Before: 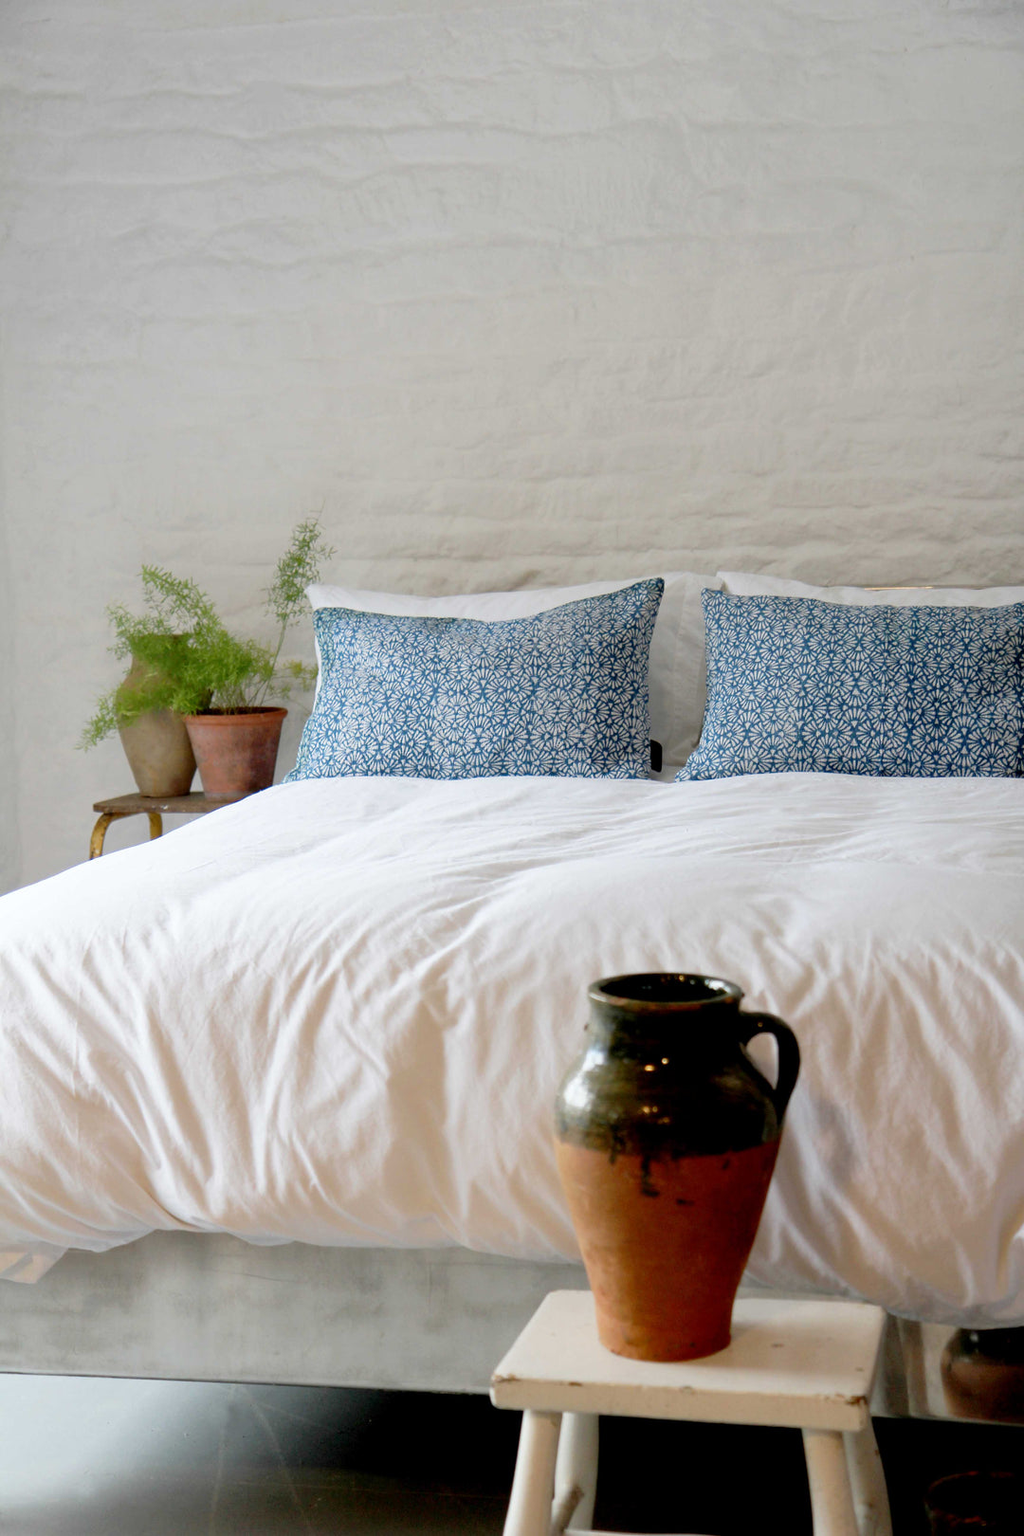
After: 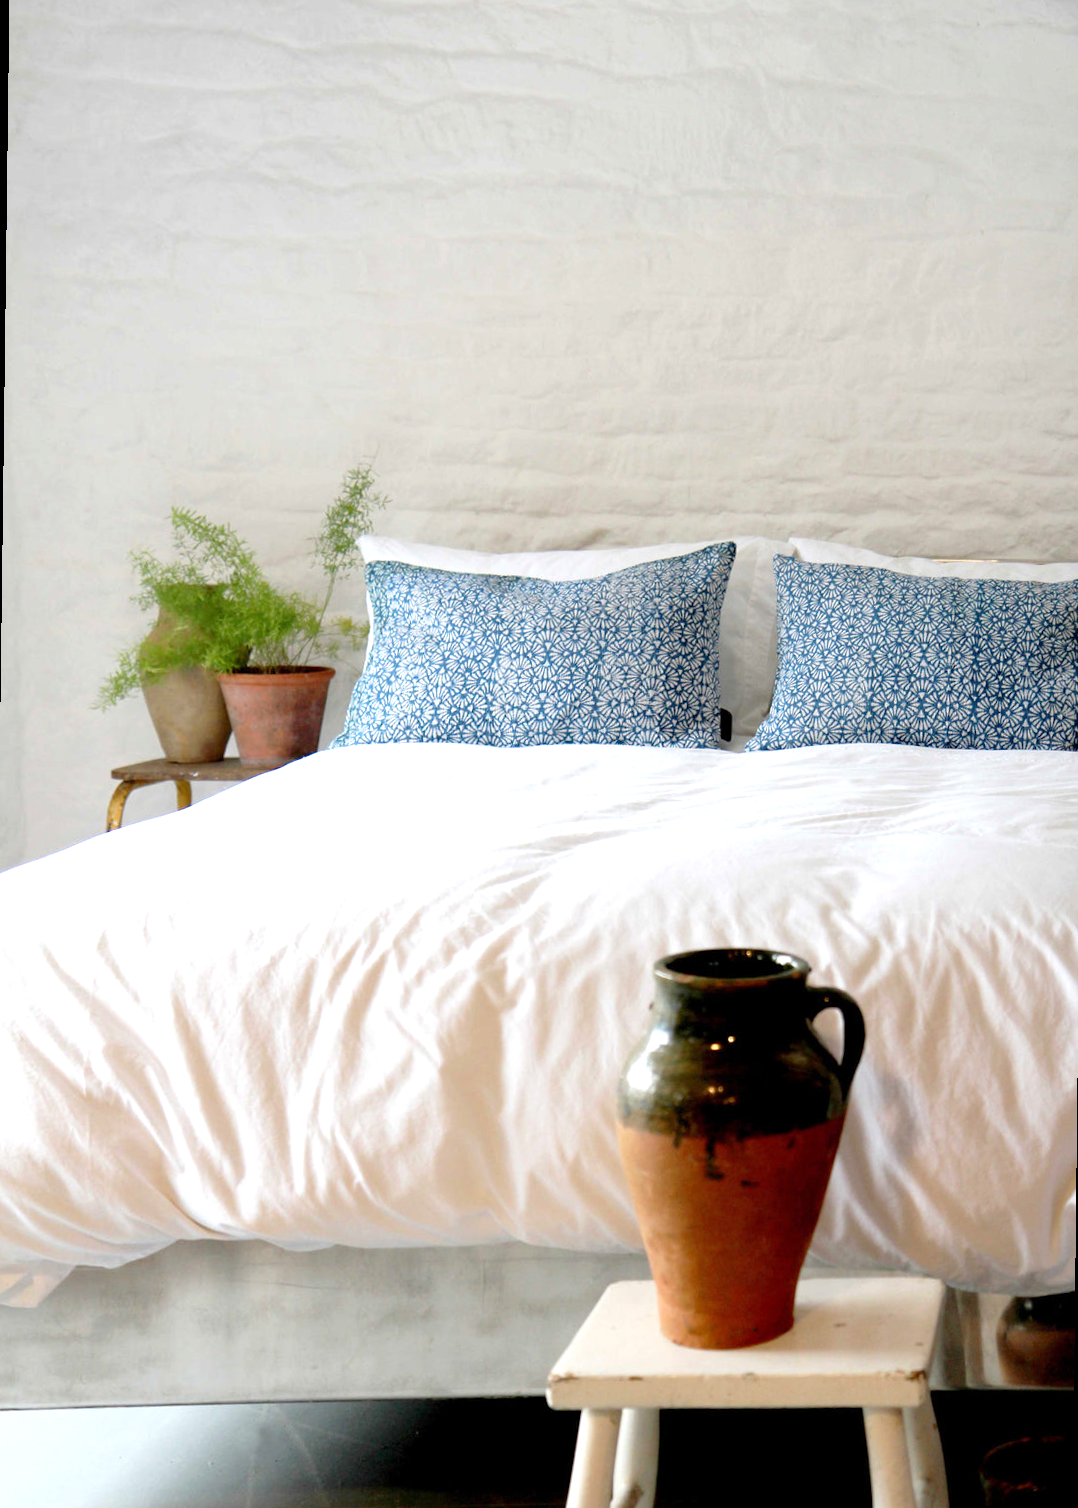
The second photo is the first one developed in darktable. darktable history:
rotate and perspective: rotation 0.679°, lens shift (horizontal) 0.136, crop left 0.009, crop right 0.991, crop top 0.078, crop bottom 0.95
exposure: exposure 0.556 EV, compensate highlight preservation false
sharpen: radius 5.325, amount 0.312, threshold 26.433
